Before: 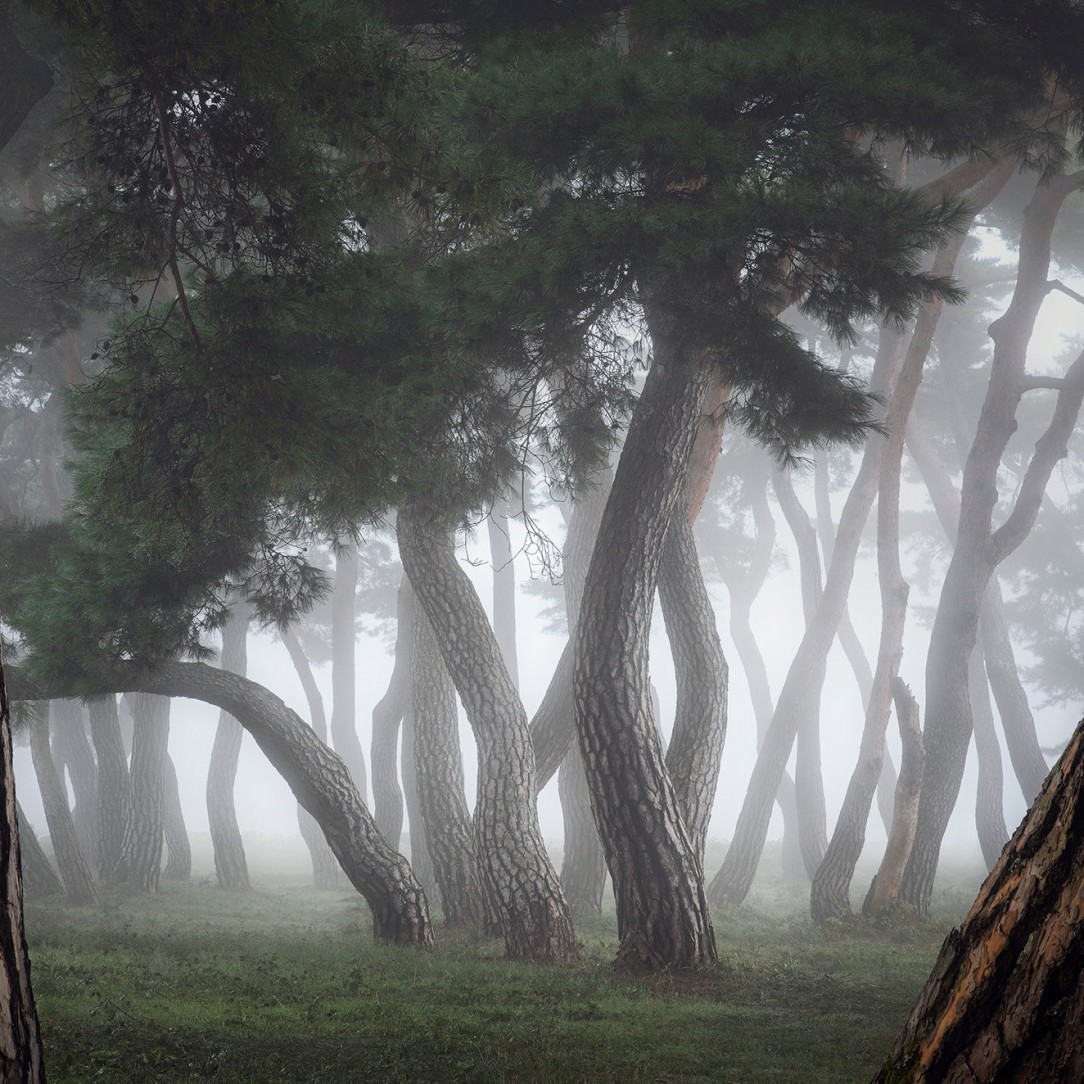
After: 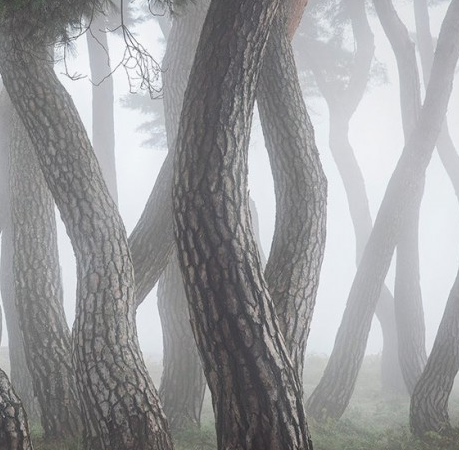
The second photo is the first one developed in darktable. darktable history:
crop: left 37.035%, top 44.853%, right 20.621%, bottom 13.588%
